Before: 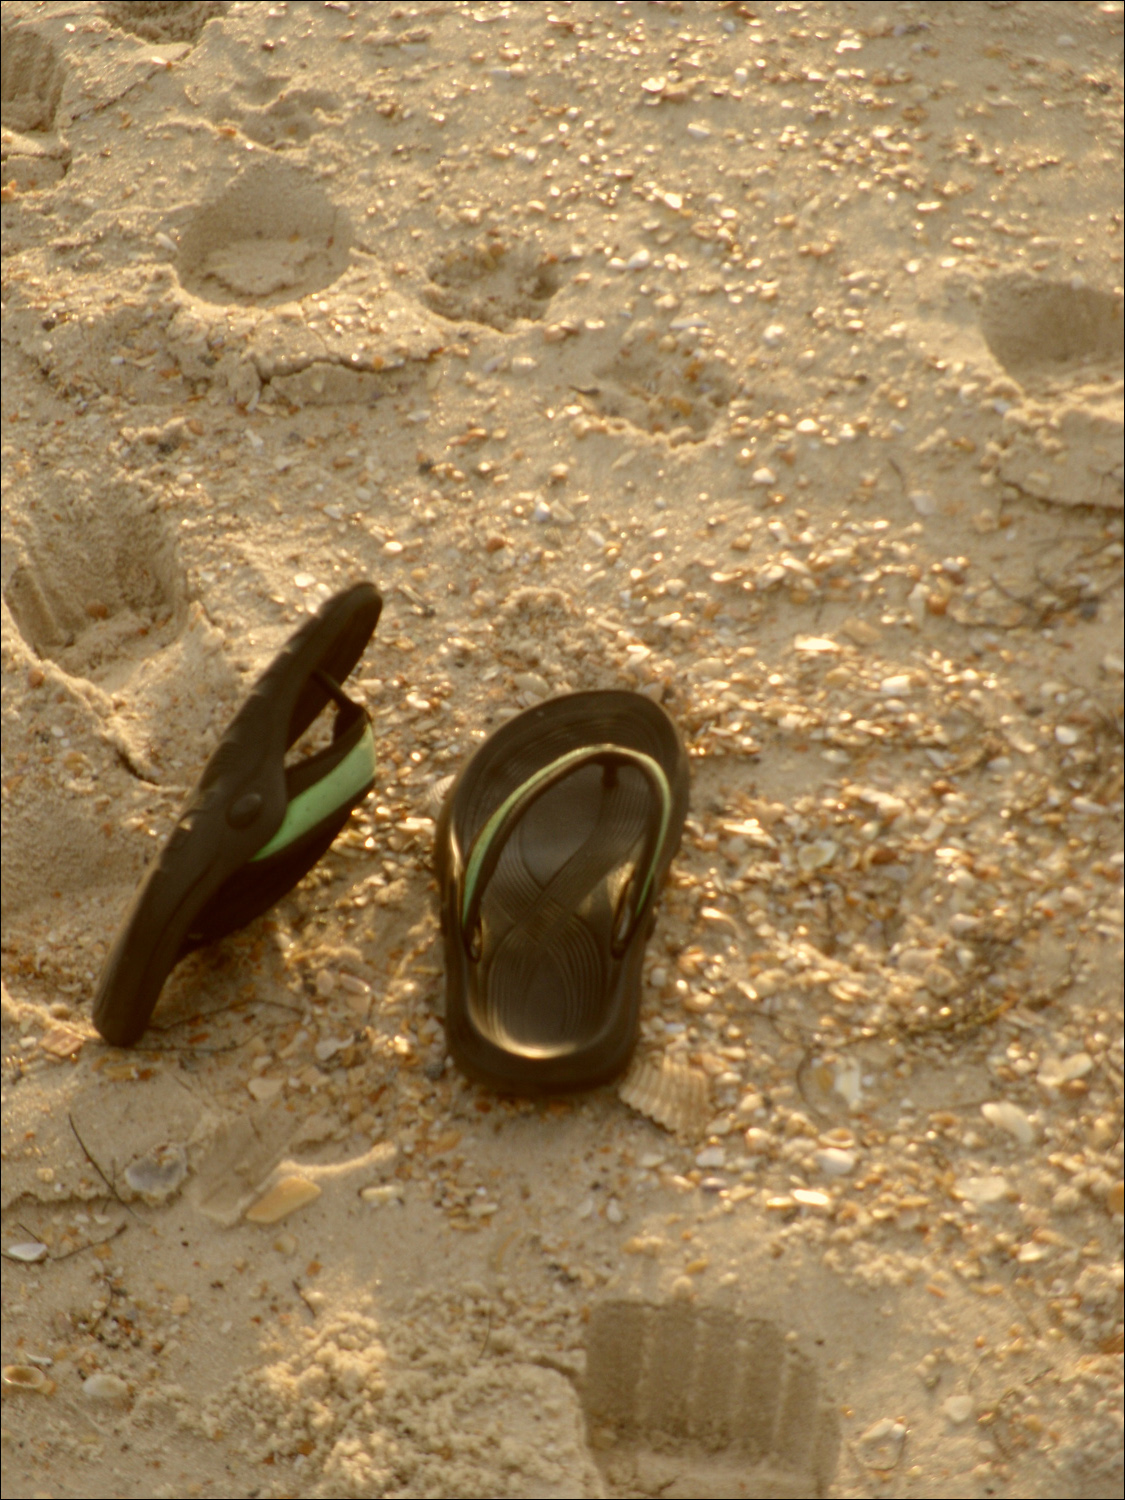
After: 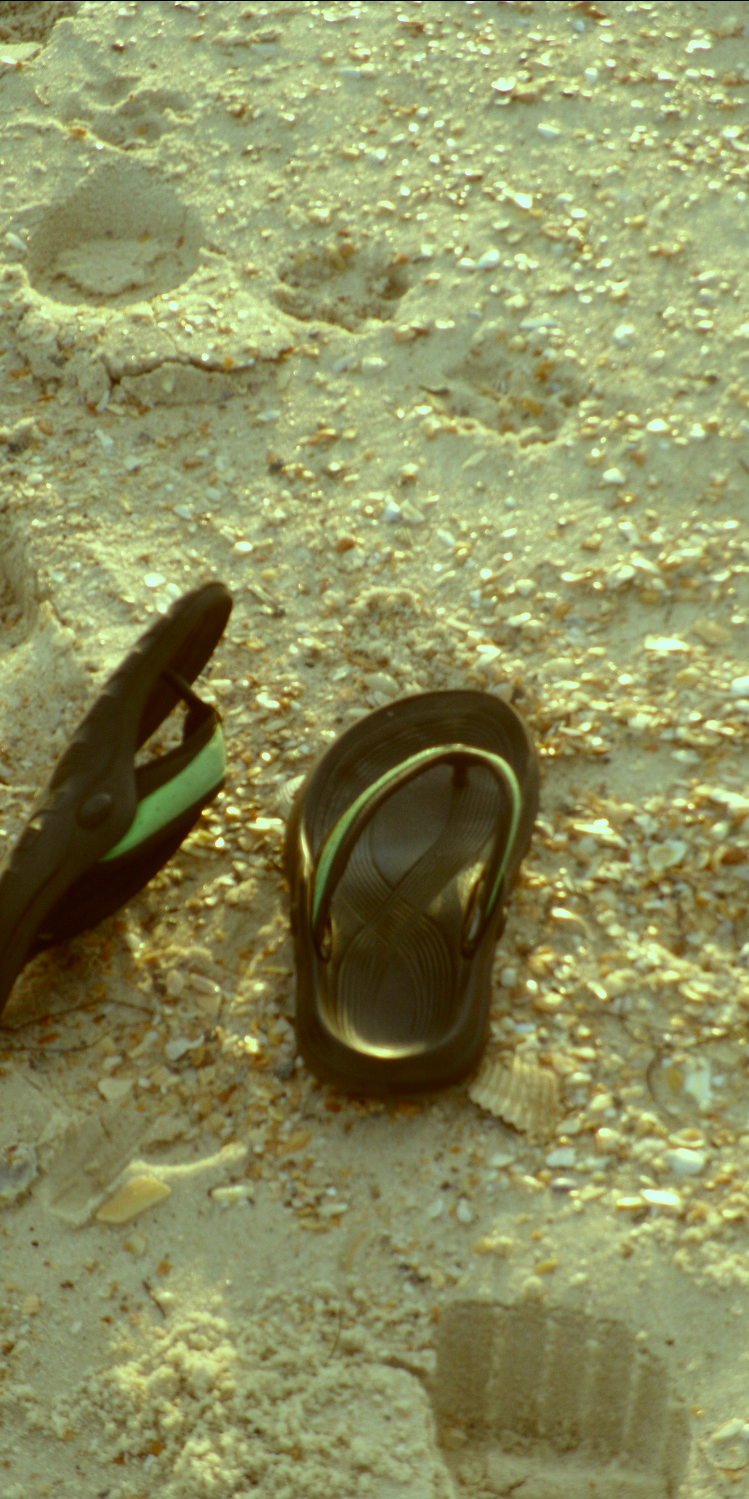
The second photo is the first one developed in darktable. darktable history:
tone equalizer: on, module defaults
contrast brightness saturation: contrast 0.04, saturation 0.16
crop and rotate: left 13.342%, right 19.991%
color balance: mode lift, gamma, gain (sRGB), lift [0.997, 0.979, 1.021, 1.011], gamma [1, 1.084, 0.916, 0.998], gain [1, 0.87, 1.13, 1.101], contrast 4.55%, contrast fulcrum 38.24%, output saturation 104.09%
white balance: emerald 1
